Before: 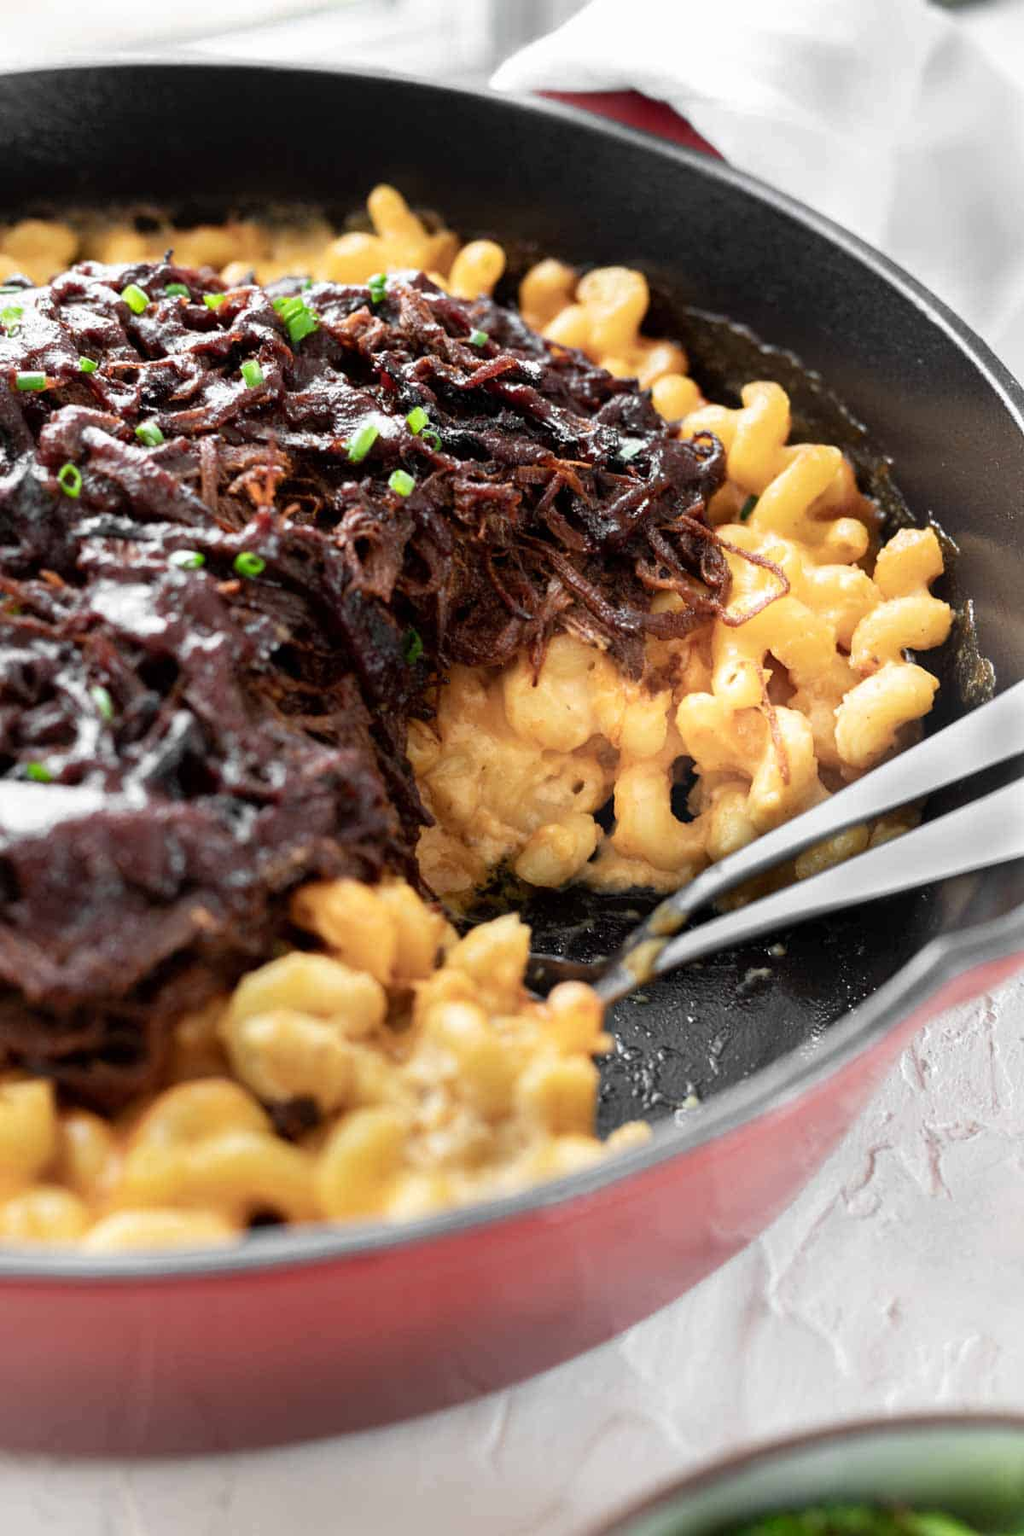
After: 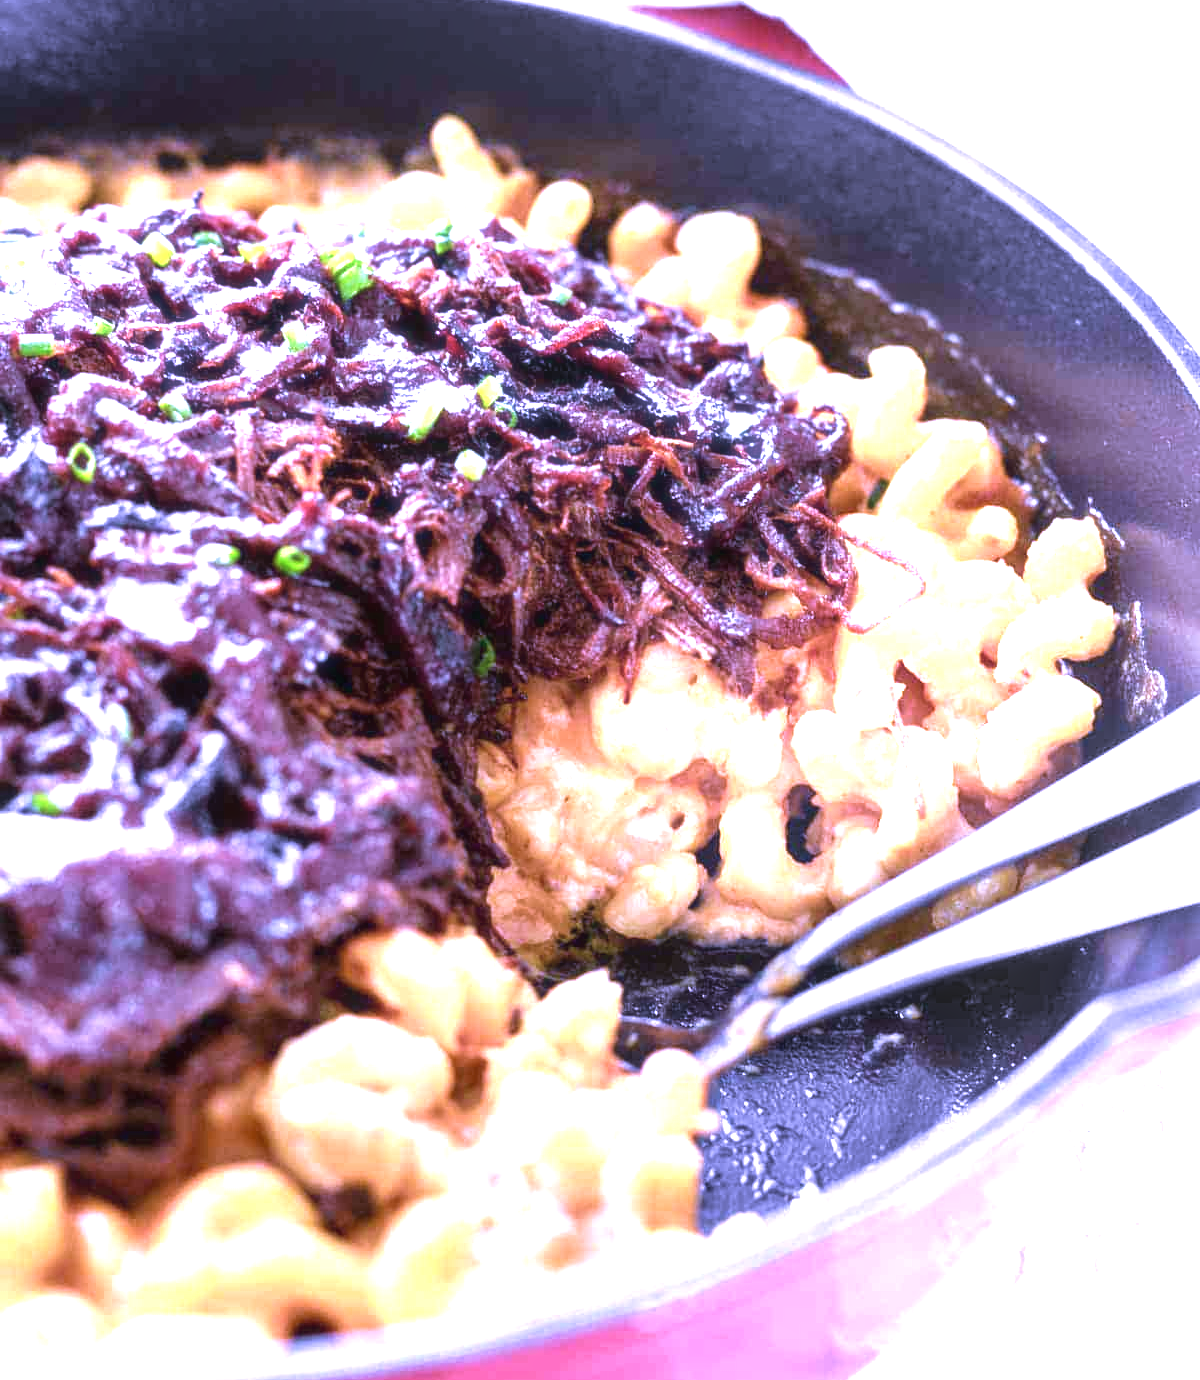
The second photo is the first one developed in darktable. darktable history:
velvia: on, module defaults
crop: top 5.667%, bottom 17.637%
white balance: red 0.98, blue 1.61
haze removal: strength -0.09, adaptive false
local contrast: on, module defaults
exposure: black level correction 0, exposure 1.3 EV, compensate highlight preservation false
